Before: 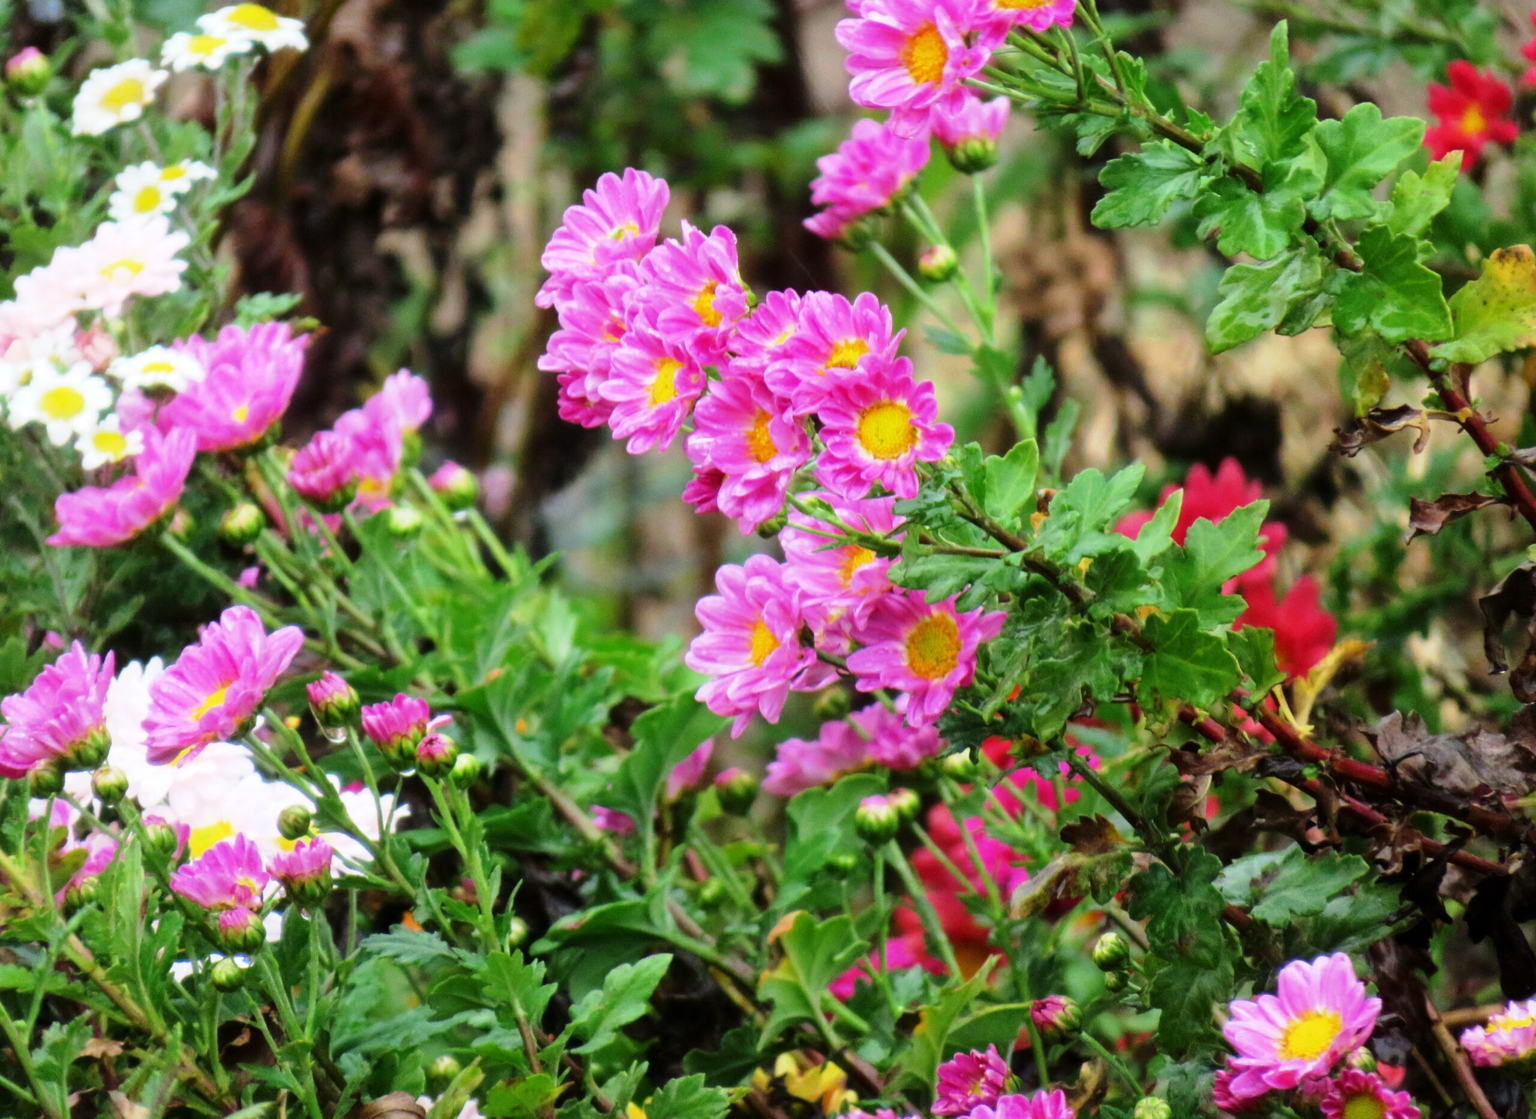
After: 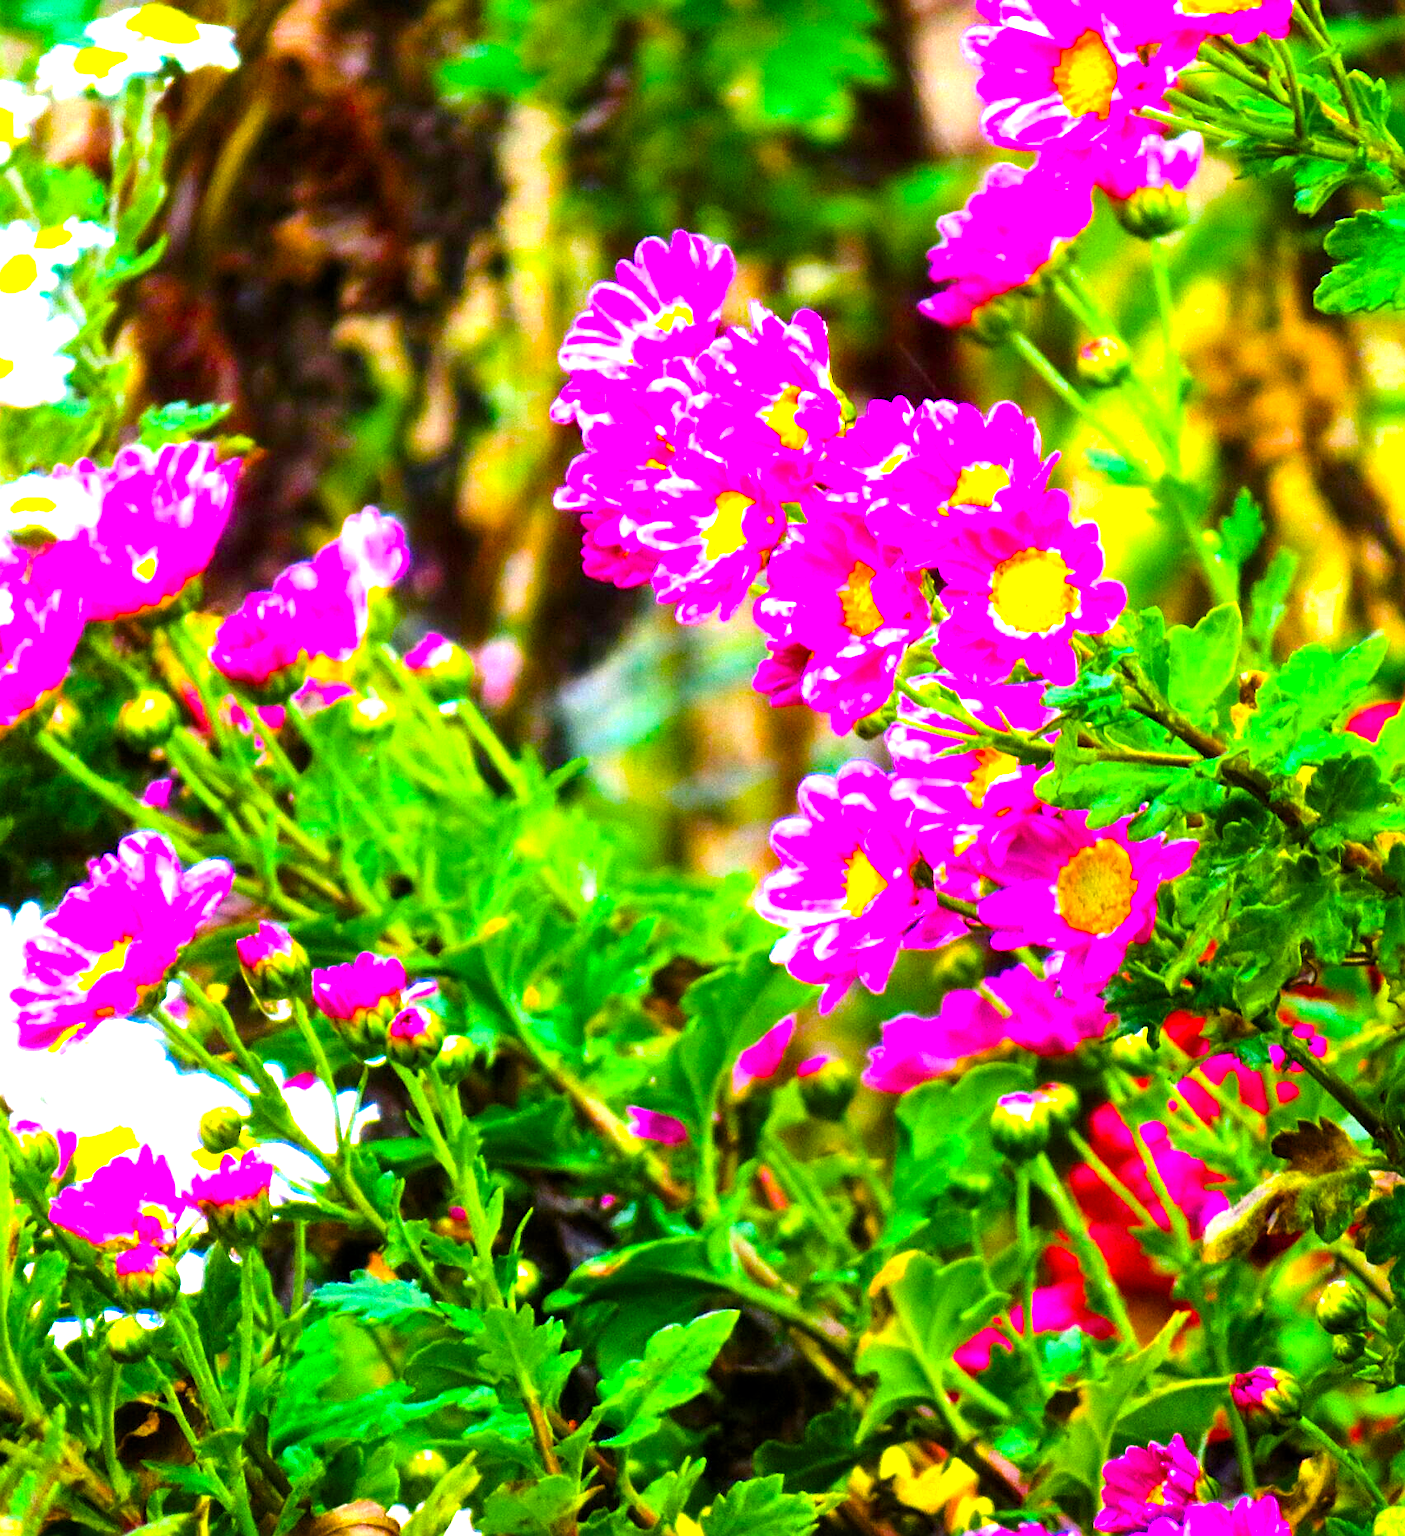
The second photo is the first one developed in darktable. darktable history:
color balance rgb: linear chroma grading › global chroma 20%, perceptual saturation grading › global saturation 65%, perceptual saturation grading › highlights 50%, perceptual saturation grading › shadows 30%, perceptual brilliance grading › global brilliance 12%, perceptual brilliance grading › highlights 15%, global vibrance 20%
crop and rotate: left 8.786%, right 24.548%
sharpen: on, module defaults
exposure: black level correction 0.001, exposure 0.5 EV, compensate exposure bias true, compensate highlight preservation false
